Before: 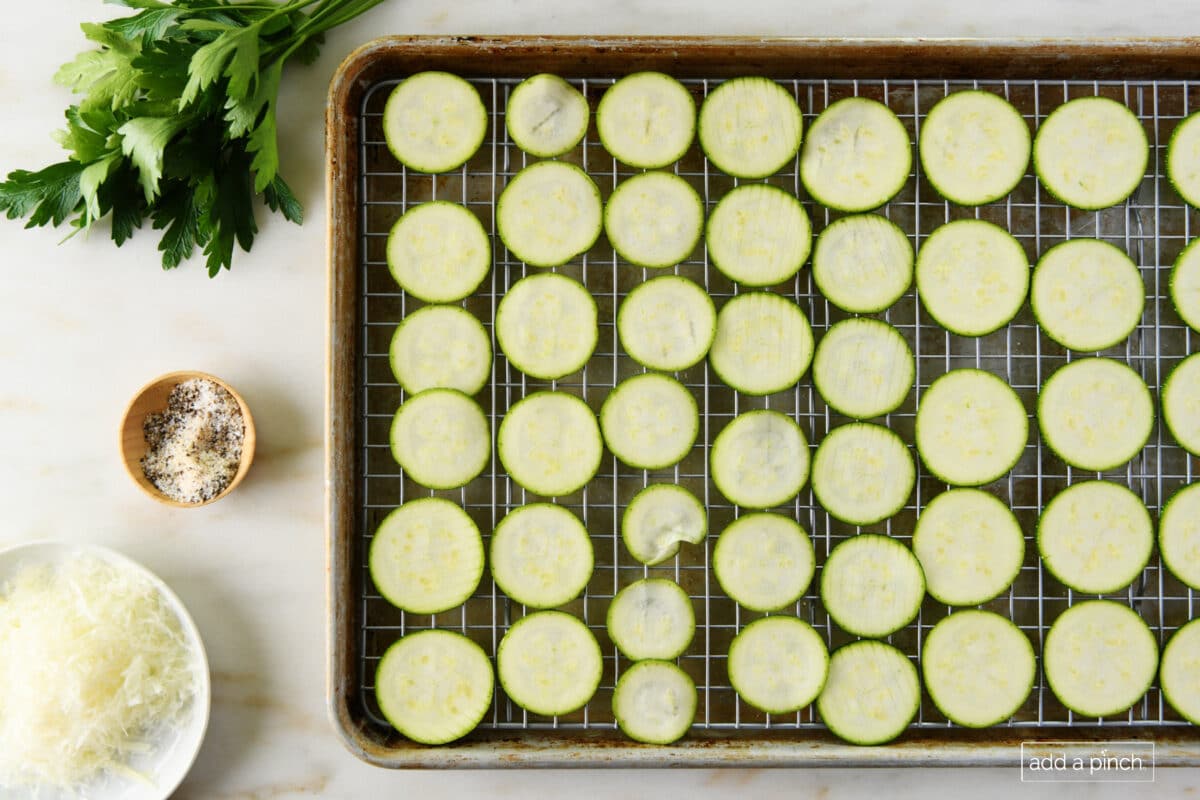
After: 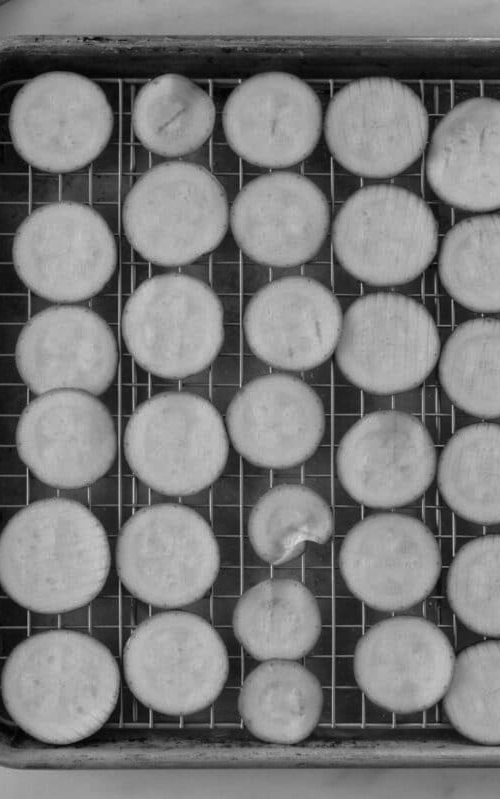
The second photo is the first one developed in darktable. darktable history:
crop: left 31.229%, right 27.105%
monochrome: a 32, b 64, size 2.3
base curve: curves: ch0 [(0, 0) (0.826, 0.587) (1, 1)]
